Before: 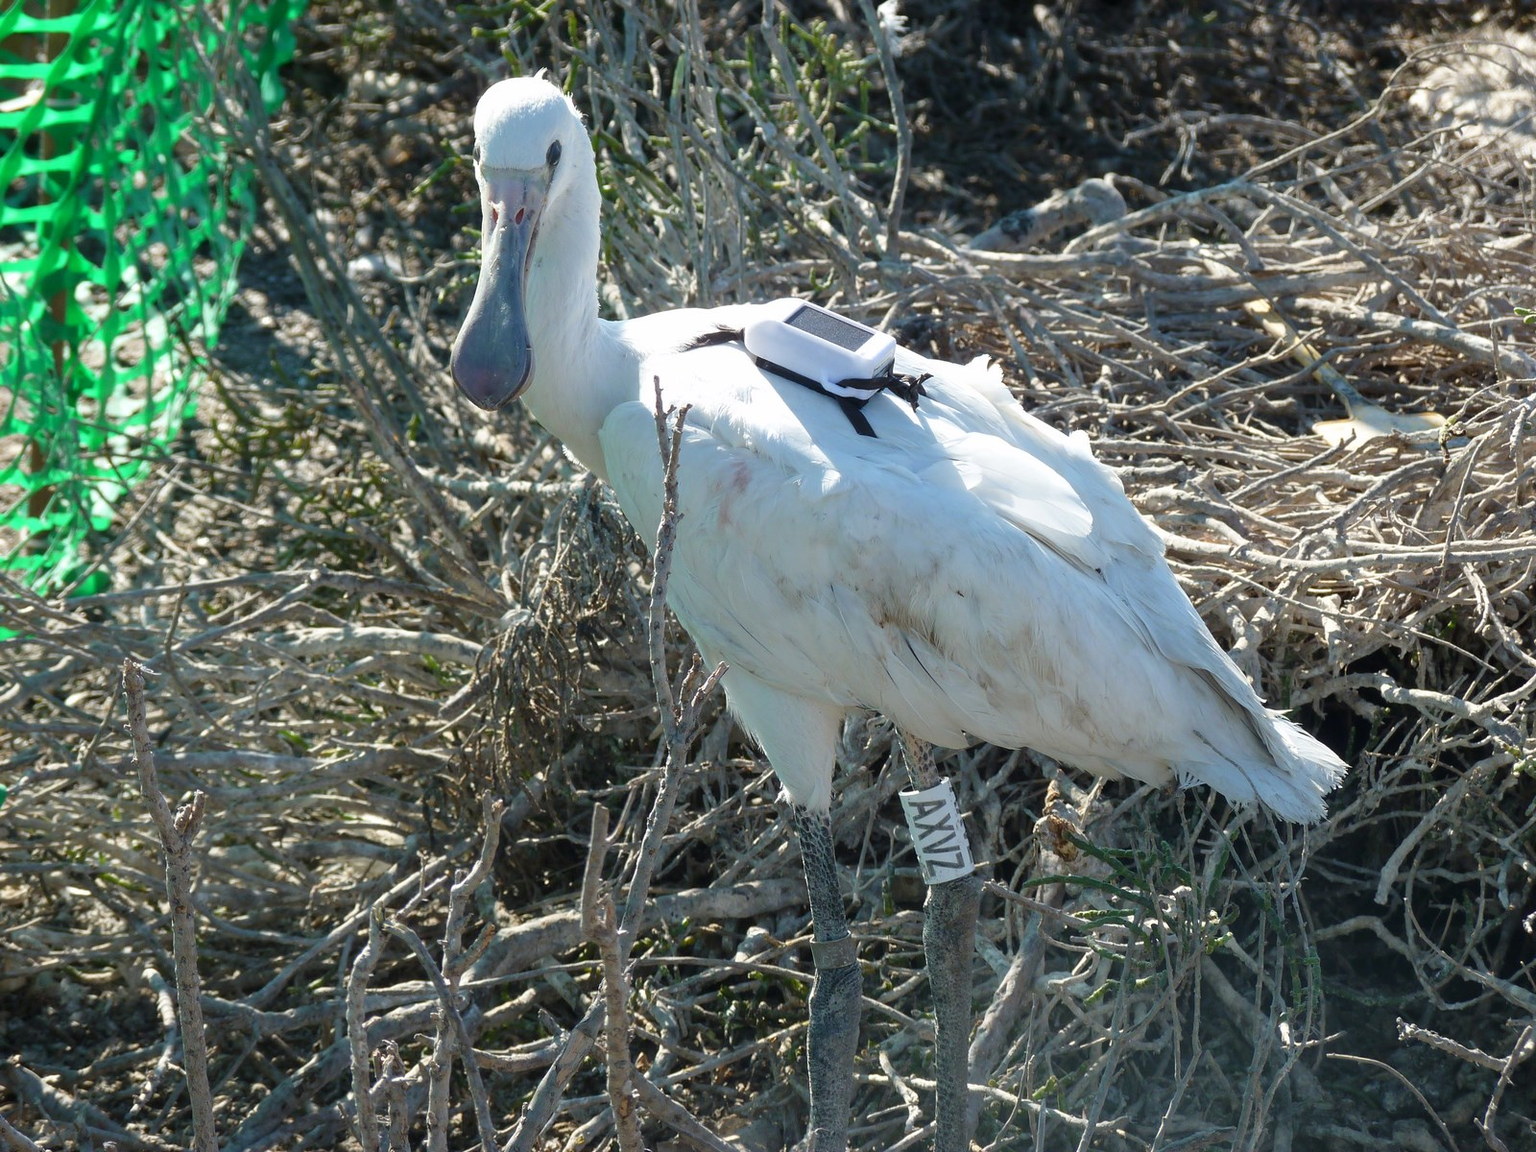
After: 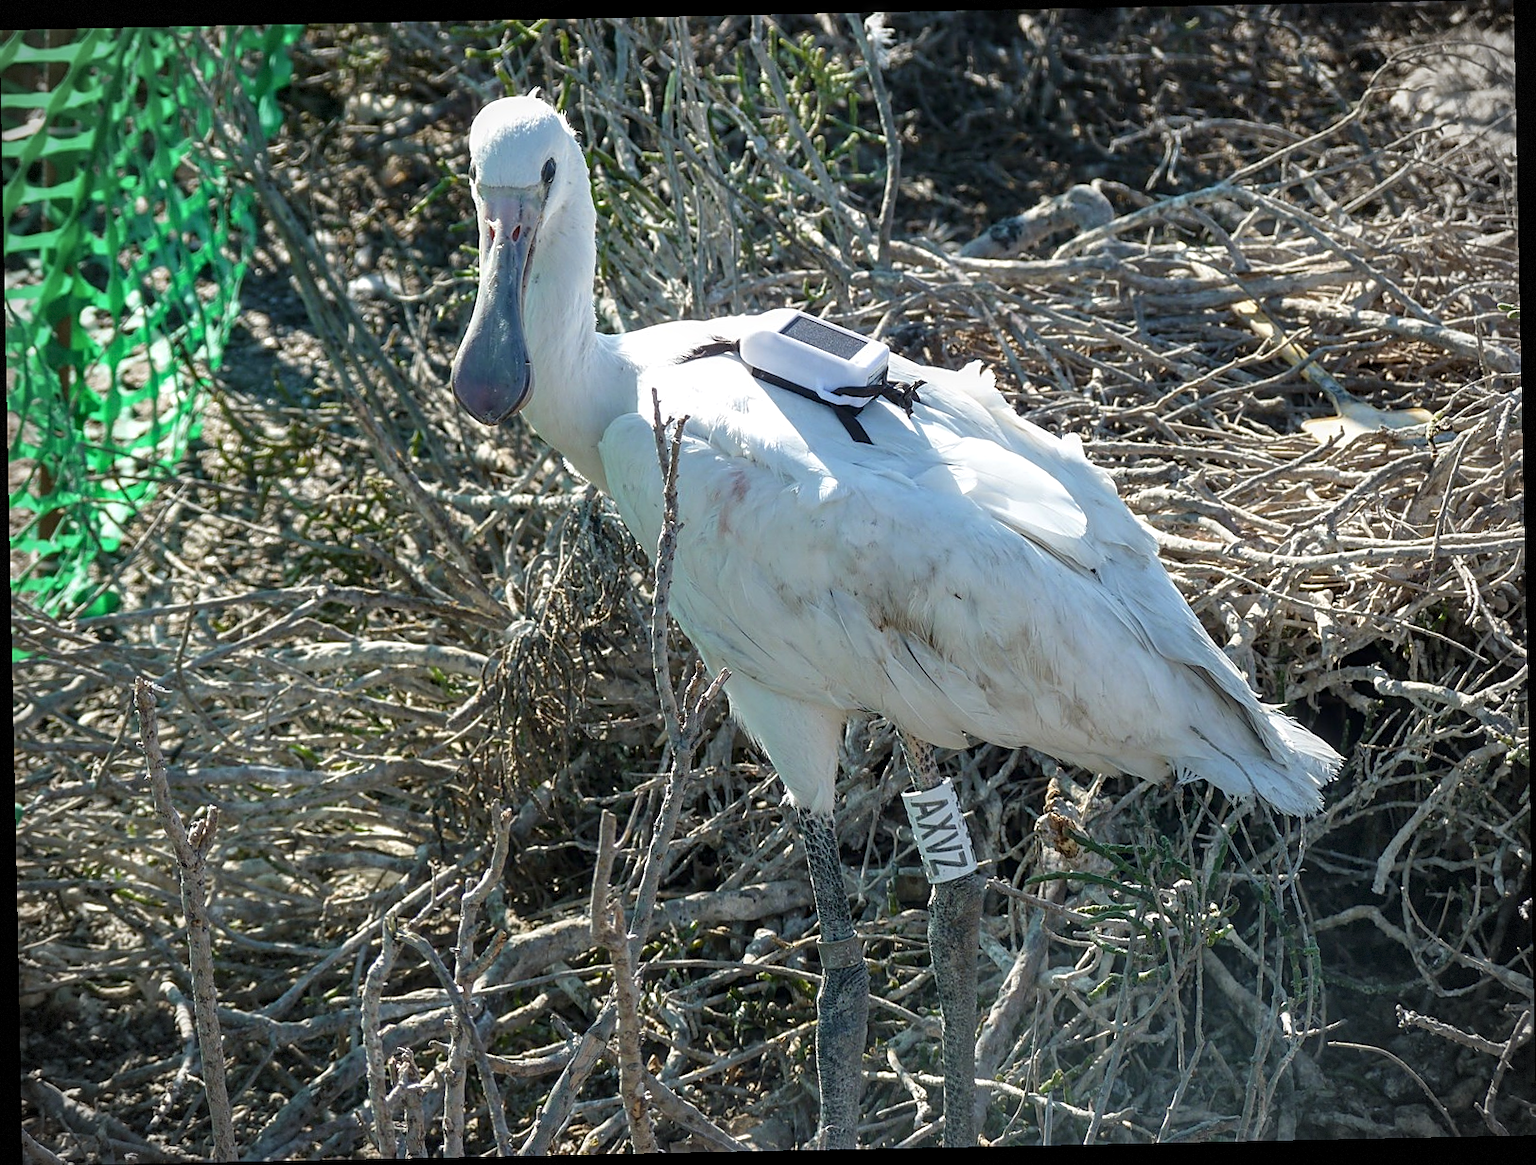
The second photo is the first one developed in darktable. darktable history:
sharpen: on, module defaults
vignetting: dithering 8-bit output, unbound false
local contrast: on, module defaults
rotate and perspective: rotation -1.17°, automatic cropping off
